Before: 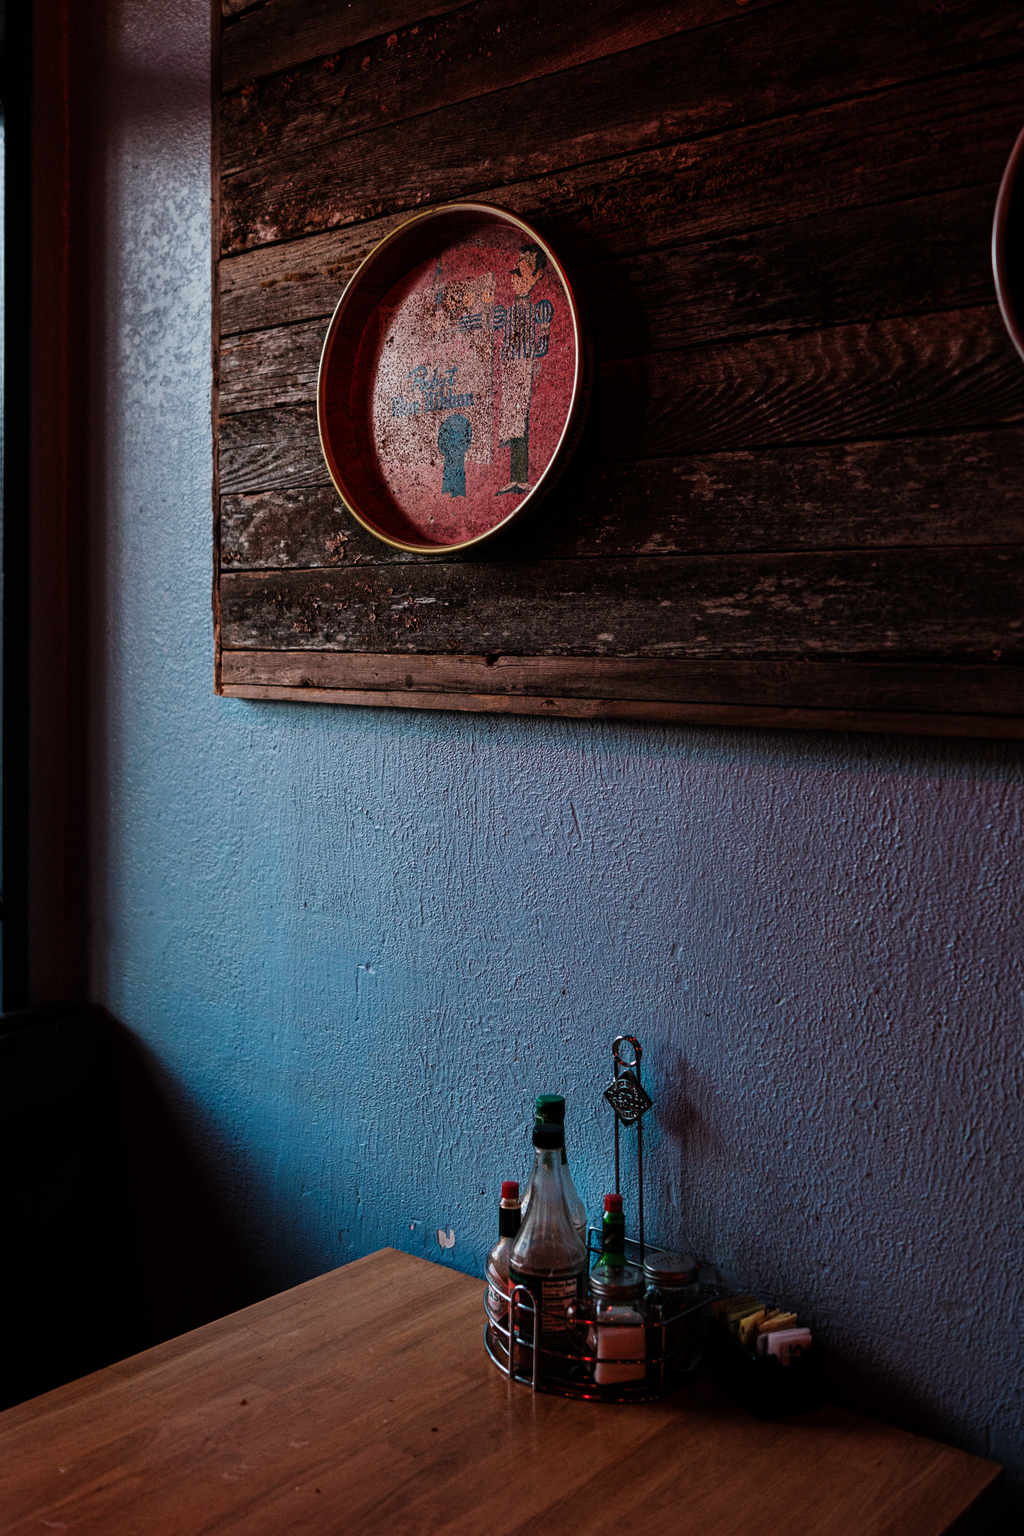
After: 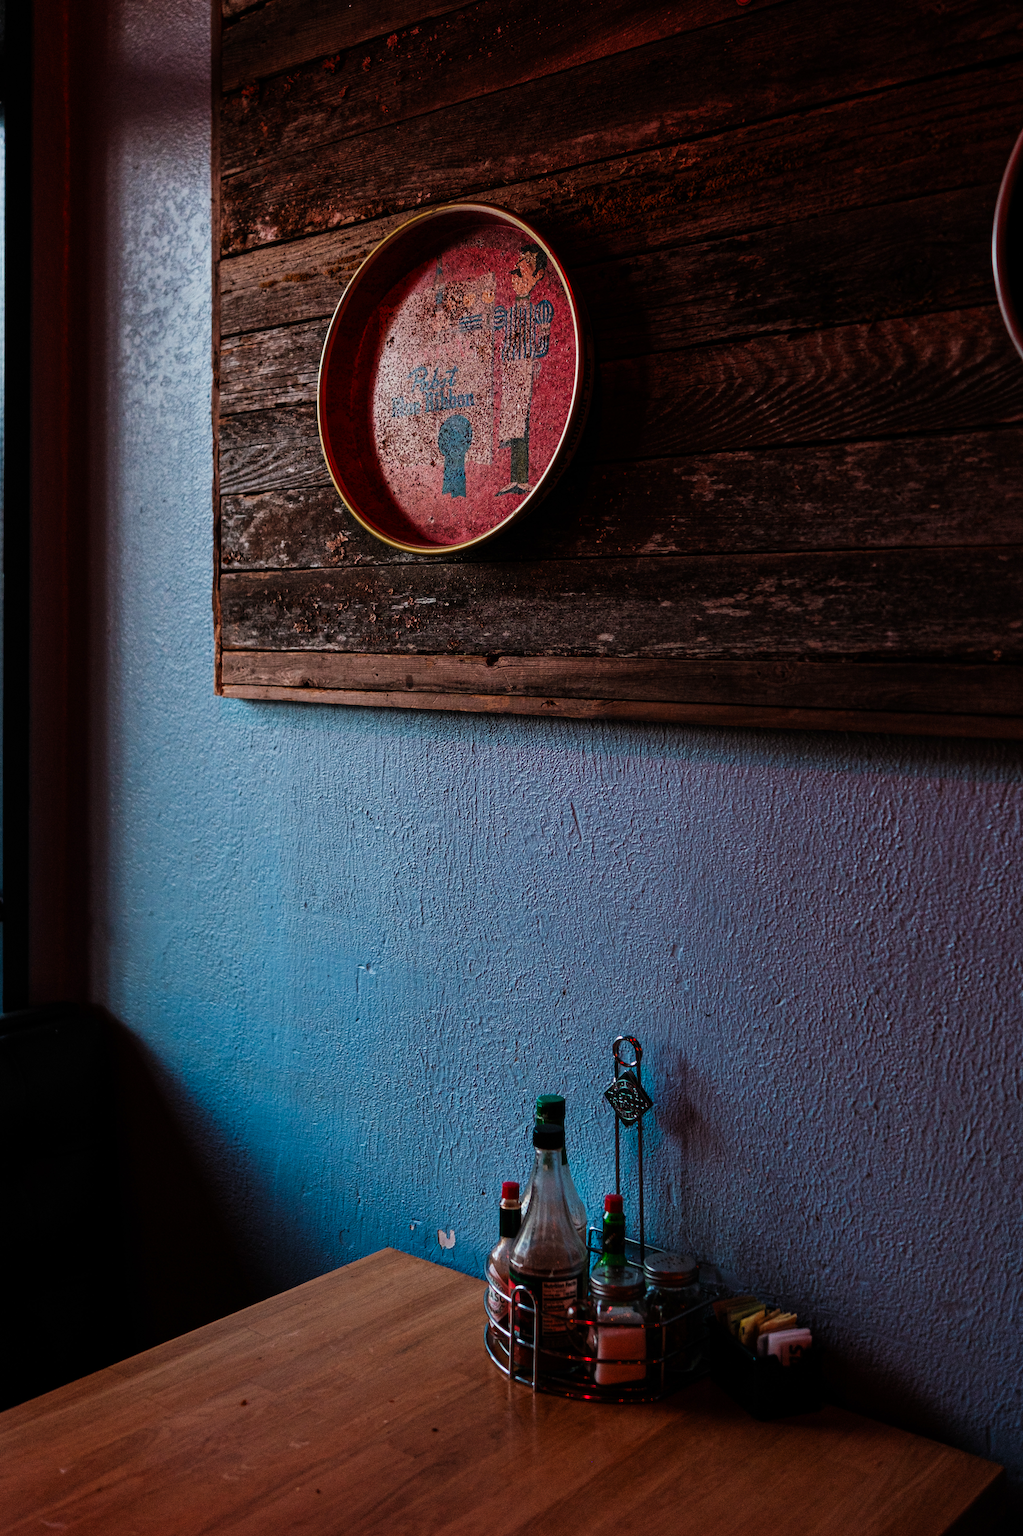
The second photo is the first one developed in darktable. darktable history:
contrast brightness saturation: saturation 0.177
